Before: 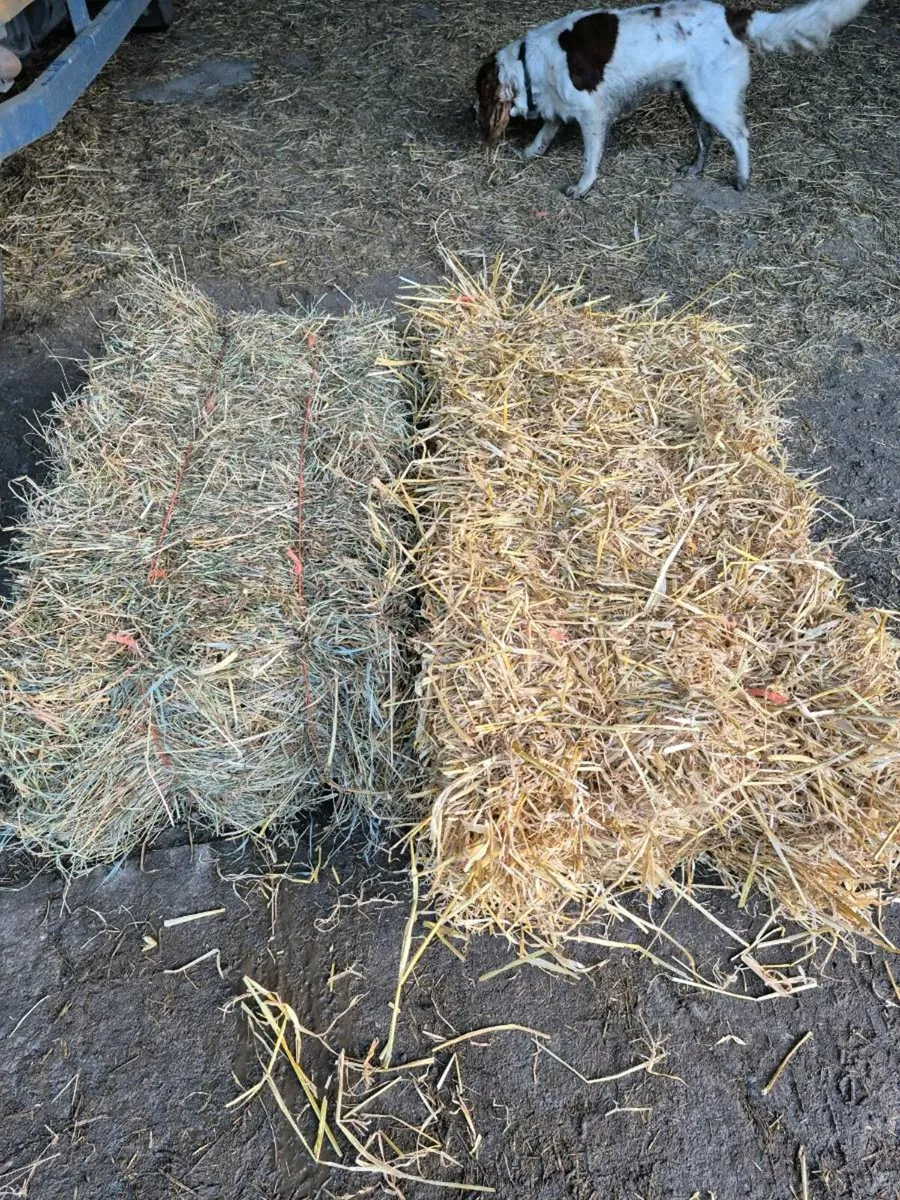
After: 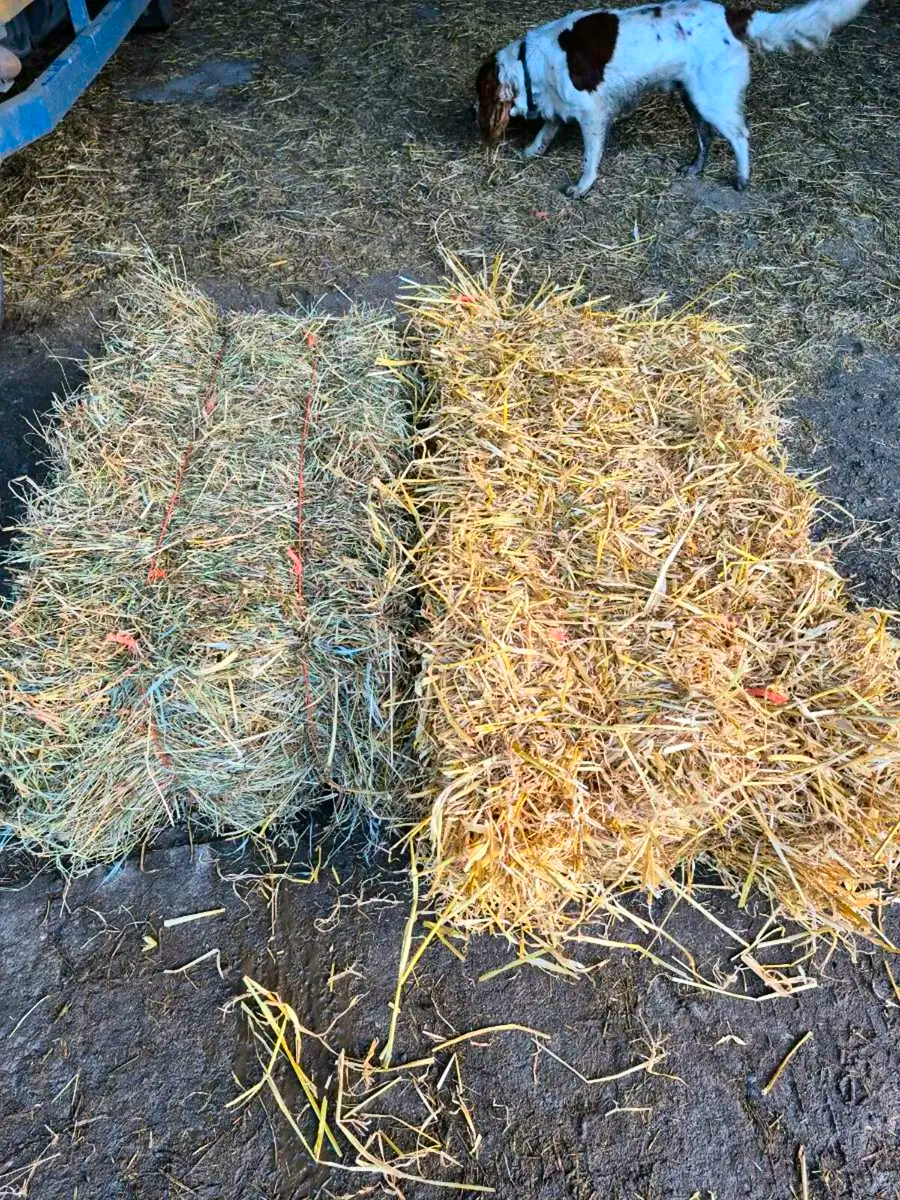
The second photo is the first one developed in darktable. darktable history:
color correction: highlights b* -0.025, saturation 1.27
contrast brightness saturation: contrast 0.167, saturation 0.316
